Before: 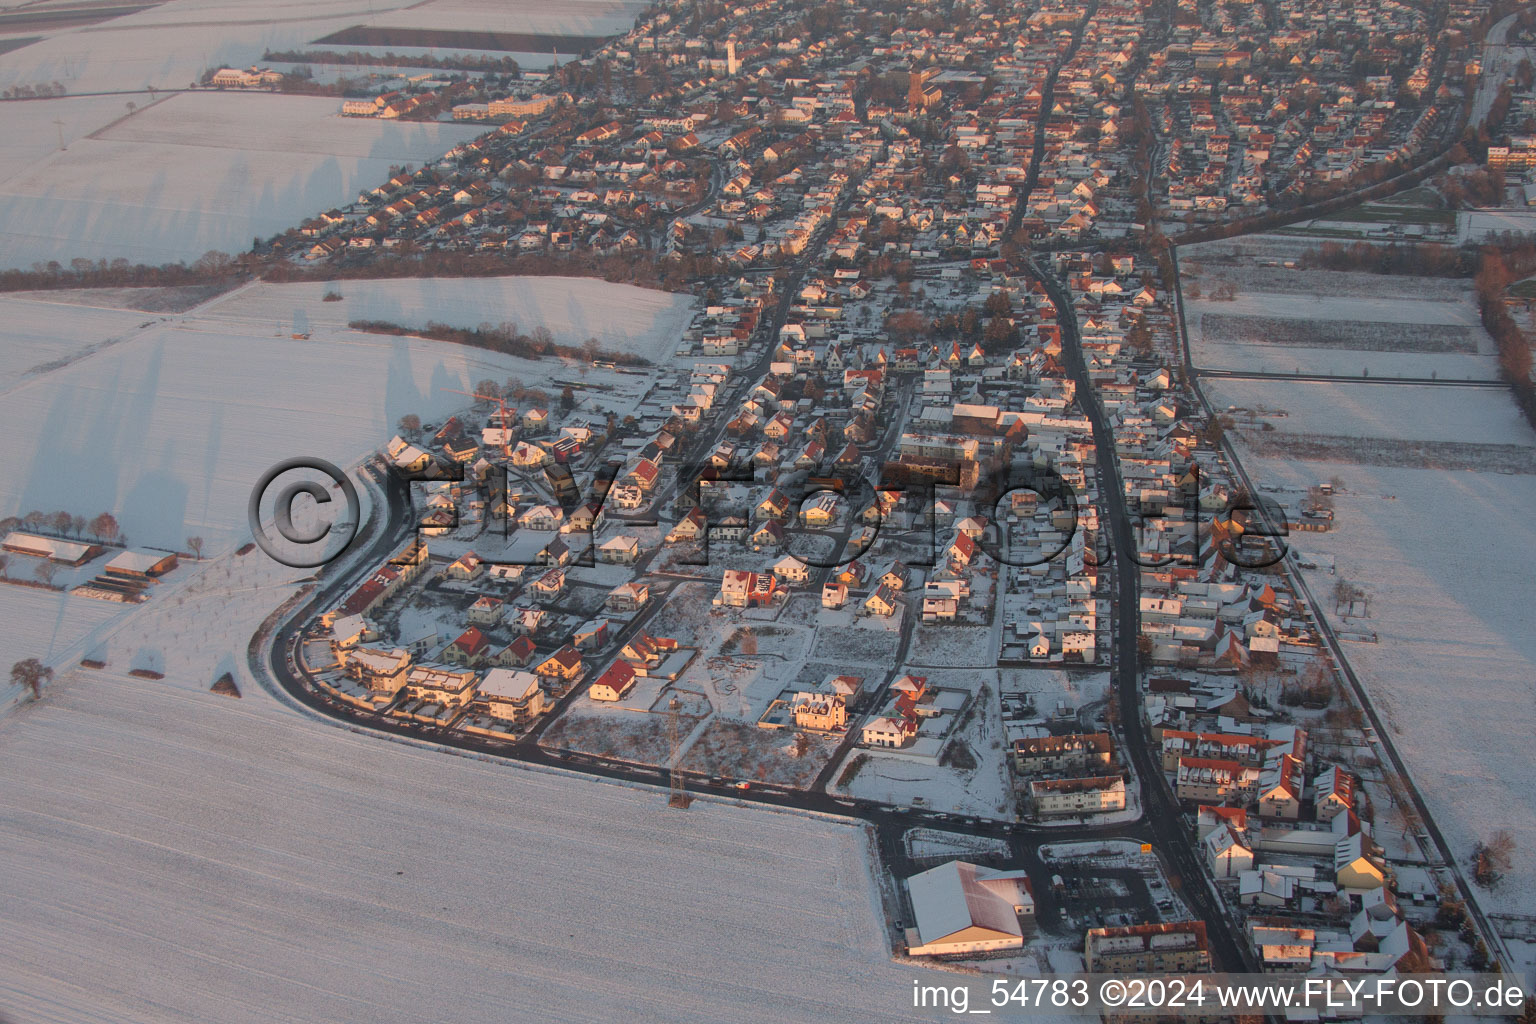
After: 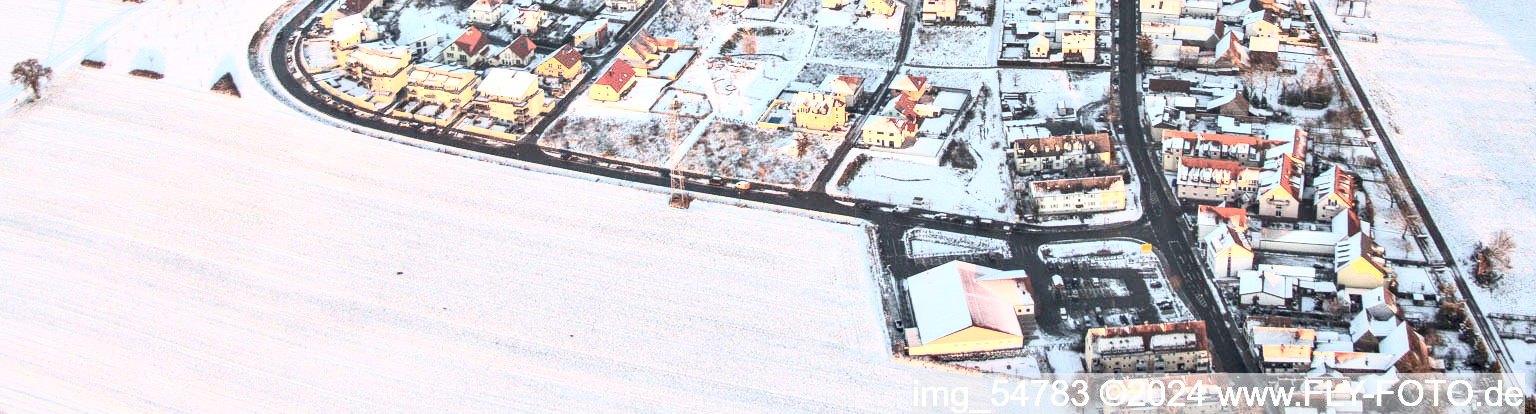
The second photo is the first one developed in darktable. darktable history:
crop and rotate: top 58.603%, bottom 0.904%
contrast brightness saturation: contrast 0.444, brightness 0.565, saturation -0.187
local contrast: on, module defaults
contrast equalizer: octaves 7, y [[0.6 ×6], [0.55 ×6], [0 ×6], [0 ×6], [0 ×6]]
exposure: exposure 1.091 EV, compensate highlight preservation false
